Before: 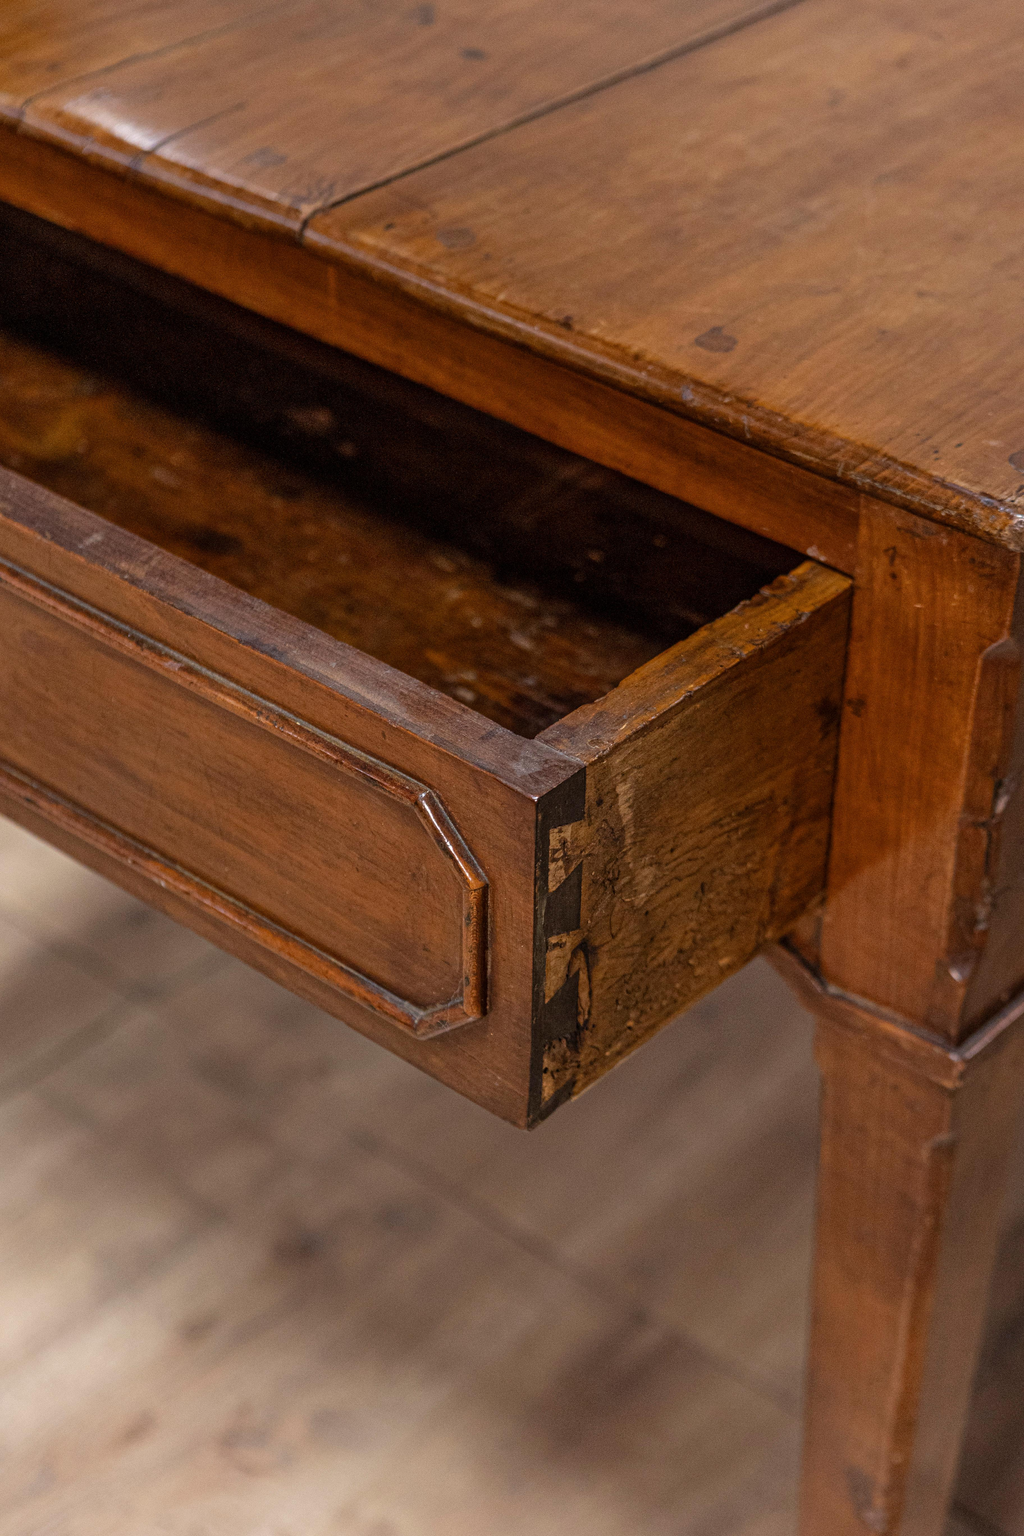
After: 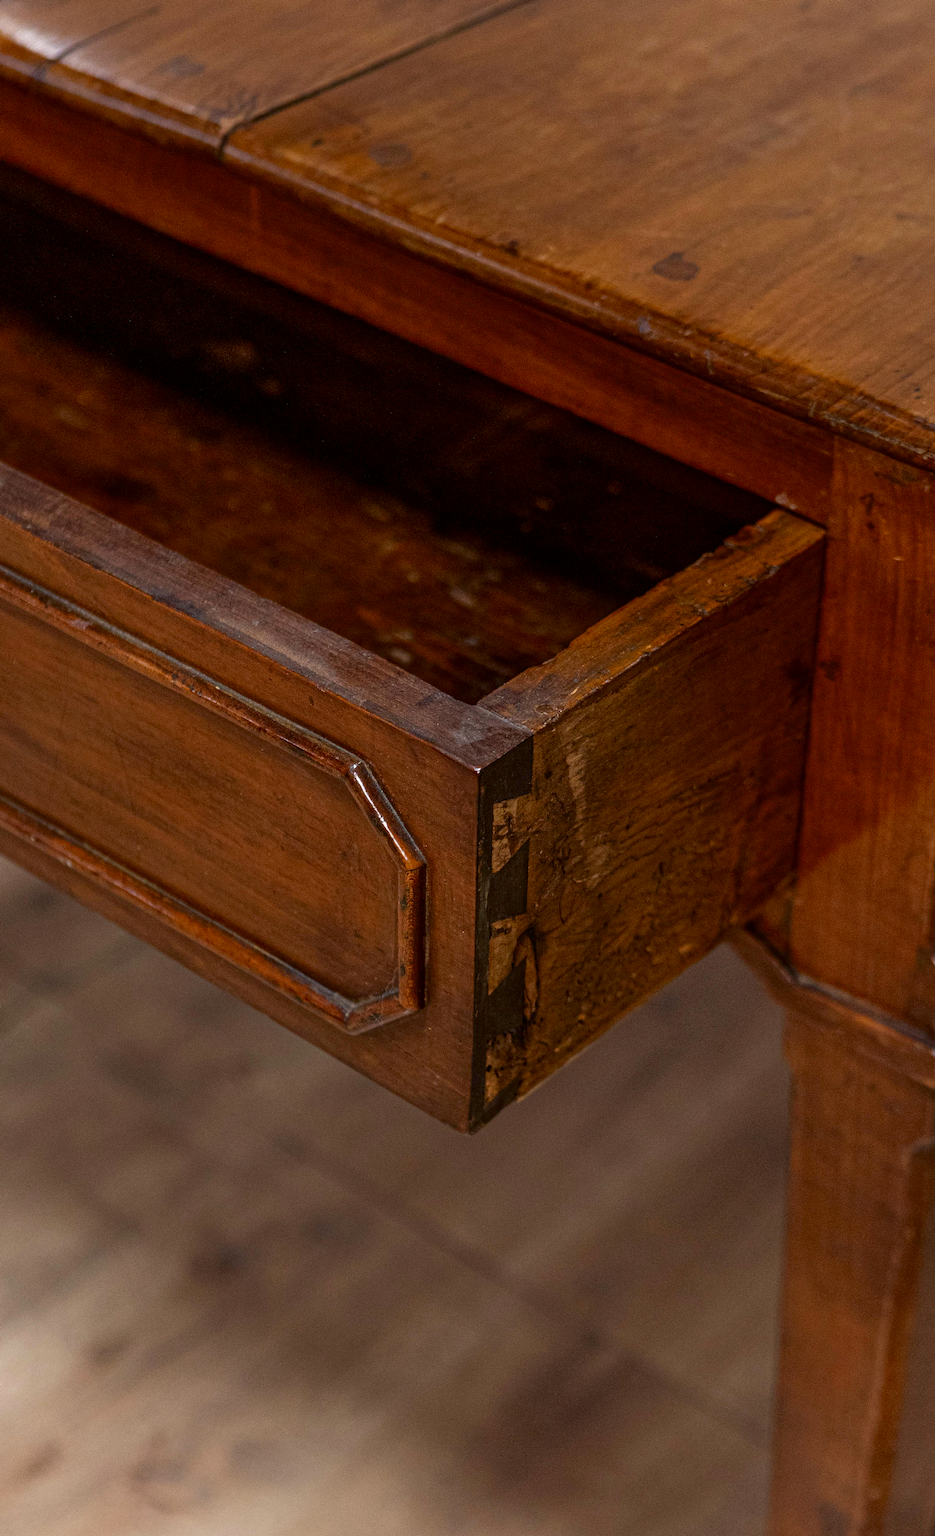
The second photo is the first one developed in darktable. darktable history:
crop: left 9.811%, top 6.305%, right 6.893%, bottom 2.529%
contrast brightness saturation: contrast 0.067, brightness -0.138, saturation 0.108
